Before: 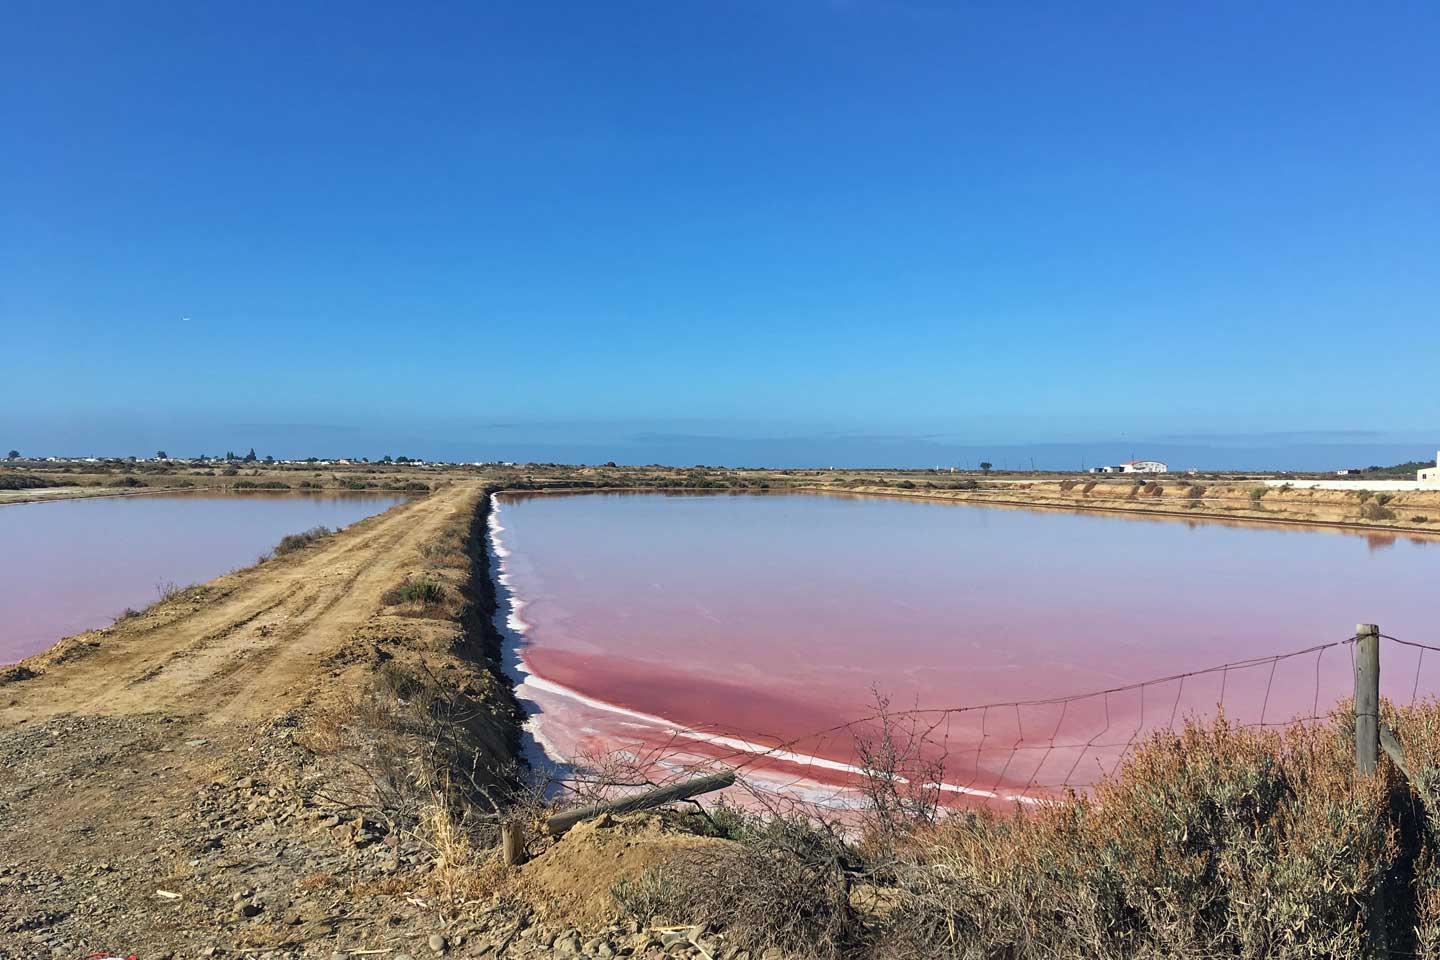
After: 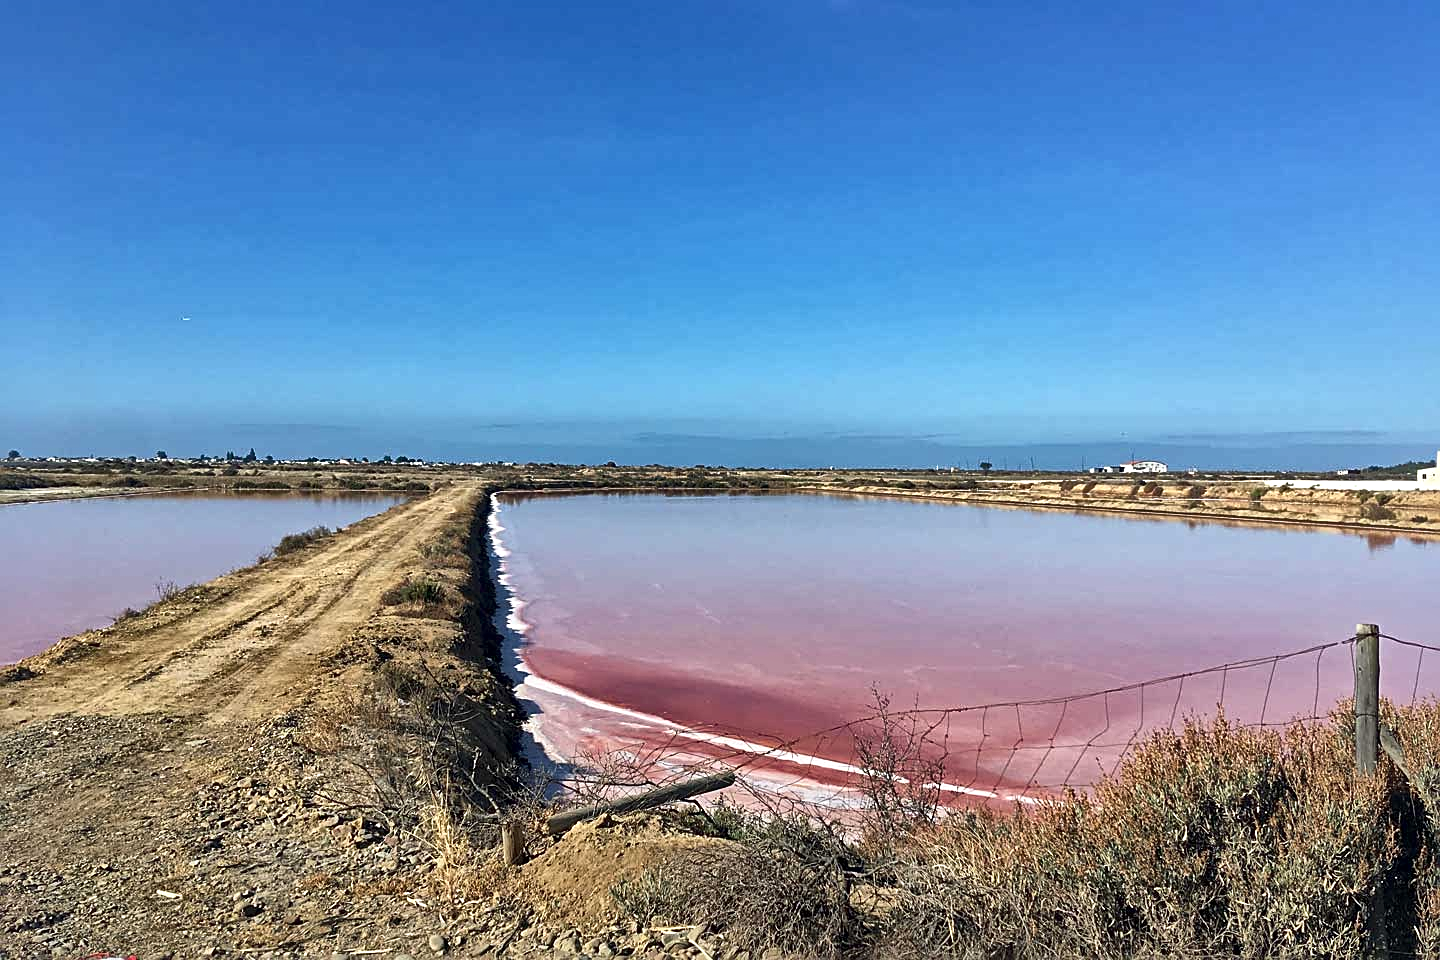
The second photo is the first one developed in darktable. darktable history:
local contrast: mode bilateral grid, contrast 20, coarseness 50, detail 179%, midtone range 0.2
sharpen: on, module defaults
